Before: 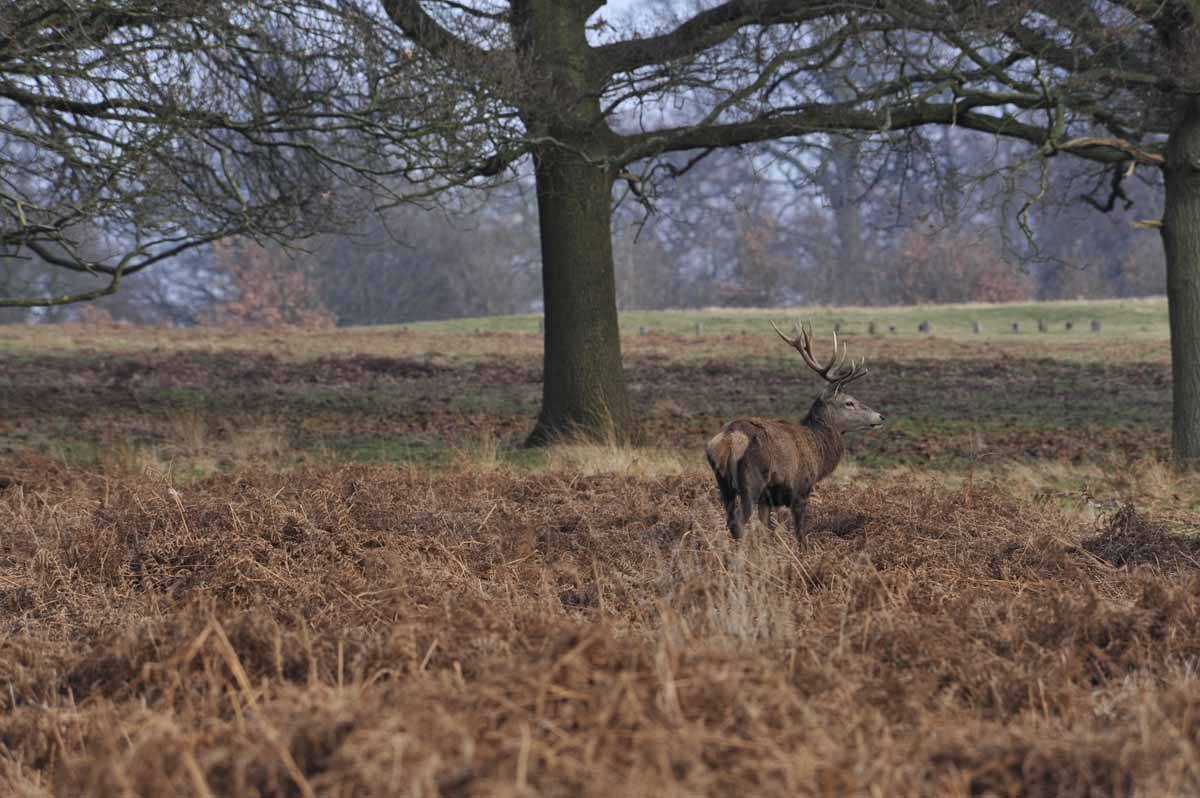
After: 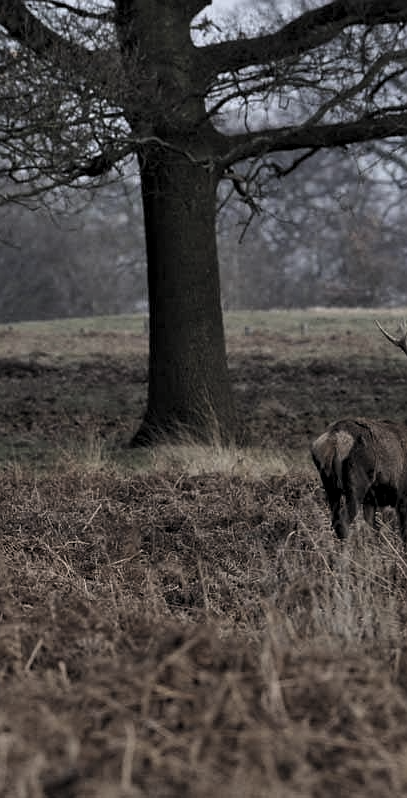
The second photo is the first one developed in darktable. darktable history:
exposure: compensate highlight preservation false
levels: levels [0.116, 0.574, 1]
color correction: highlights b* 0.069, saturation 0.508
sharpen: radius 1.026
crop: left 32.947%, right 33.133%
